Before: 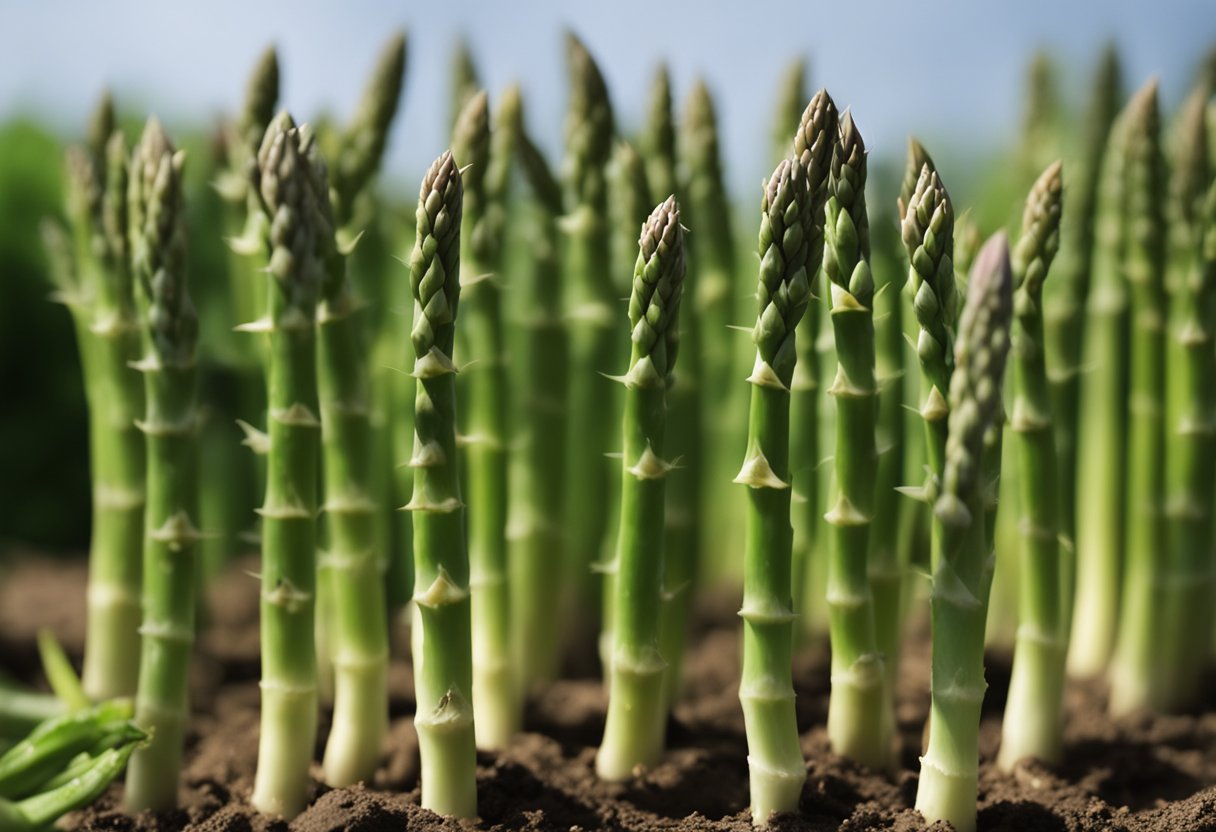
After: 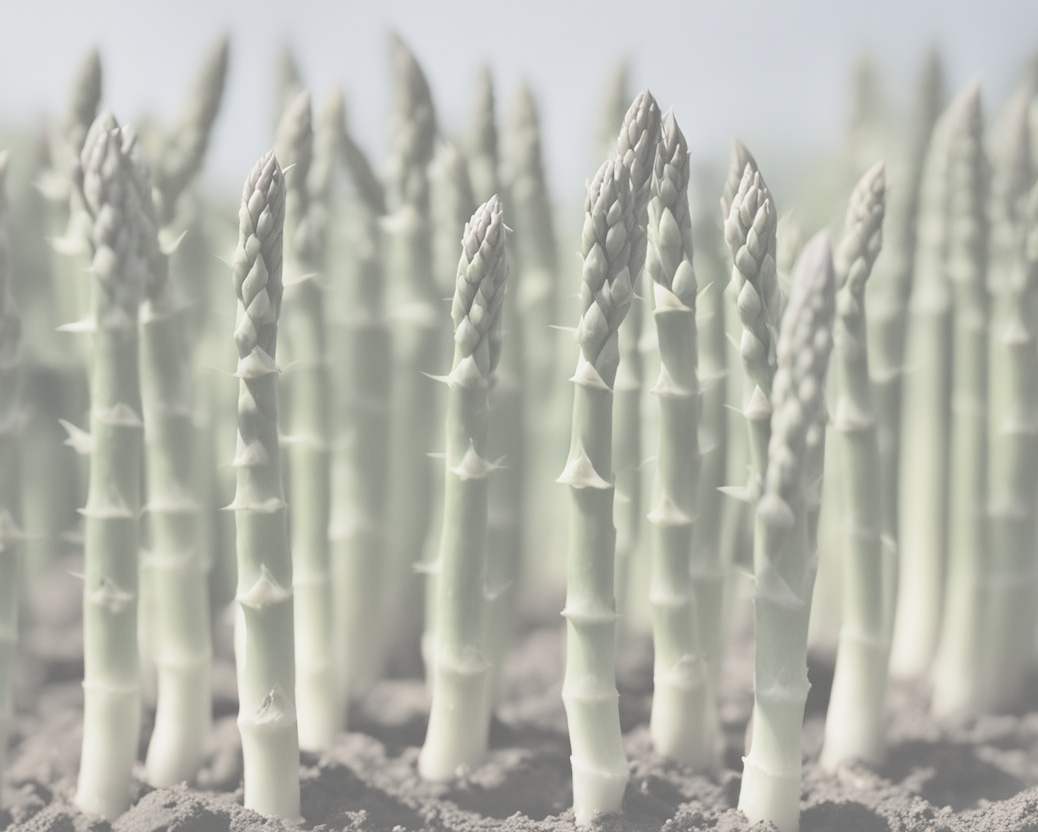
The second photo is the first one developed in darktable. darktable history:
white balance: emerald 1
local contrast: mode bilateral grid, contrast 25, coarseness 50, detail 123%, midtone range 0.2
contrast brightness saturation: contrast -0.32, brightness 0.75, saturation -0.78
crop and rotate: left 14.584%
